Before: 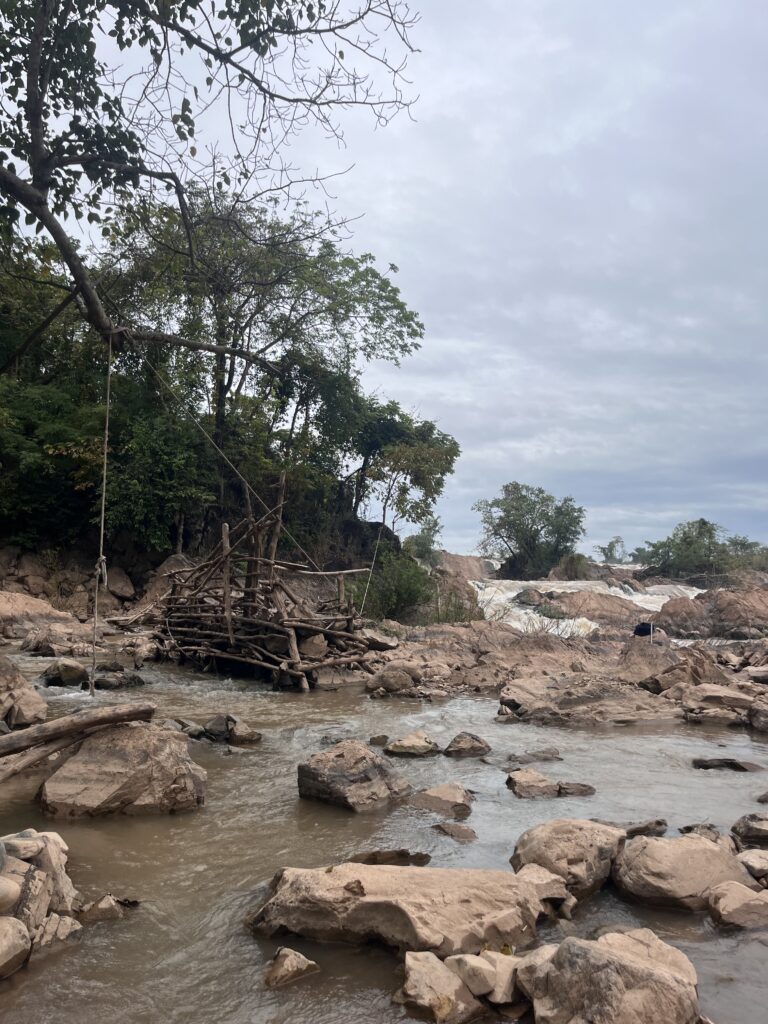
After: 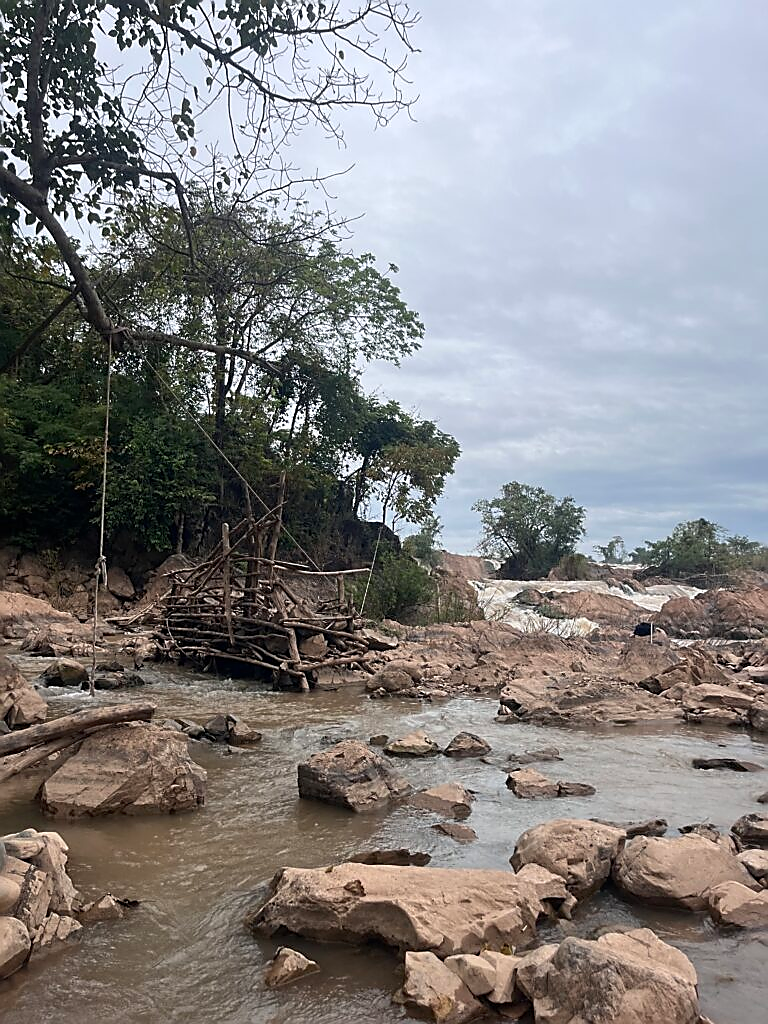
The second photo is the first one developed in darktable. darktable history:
sharpen: radius 1.418, amount 1.266, threshold 0.746
